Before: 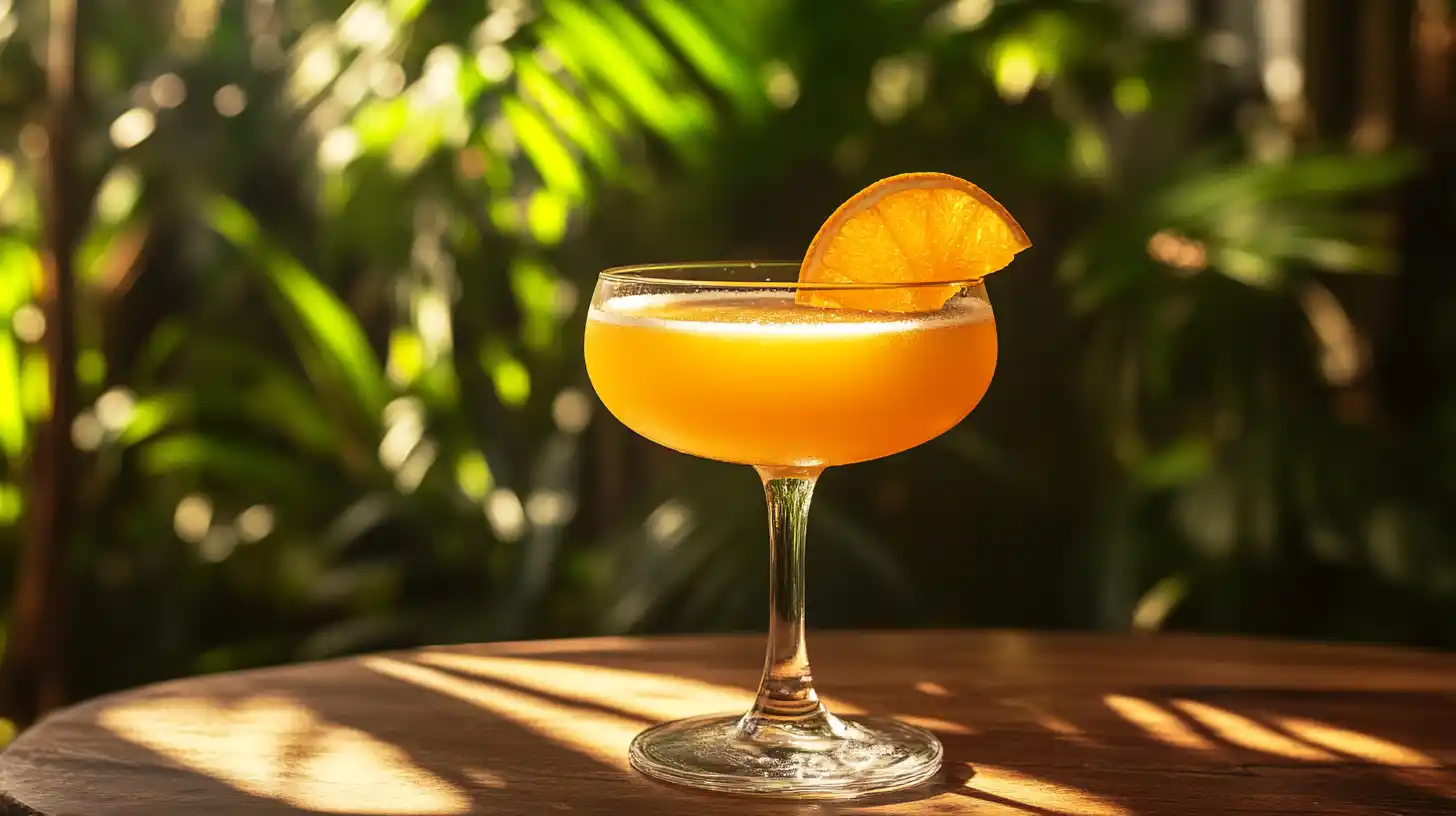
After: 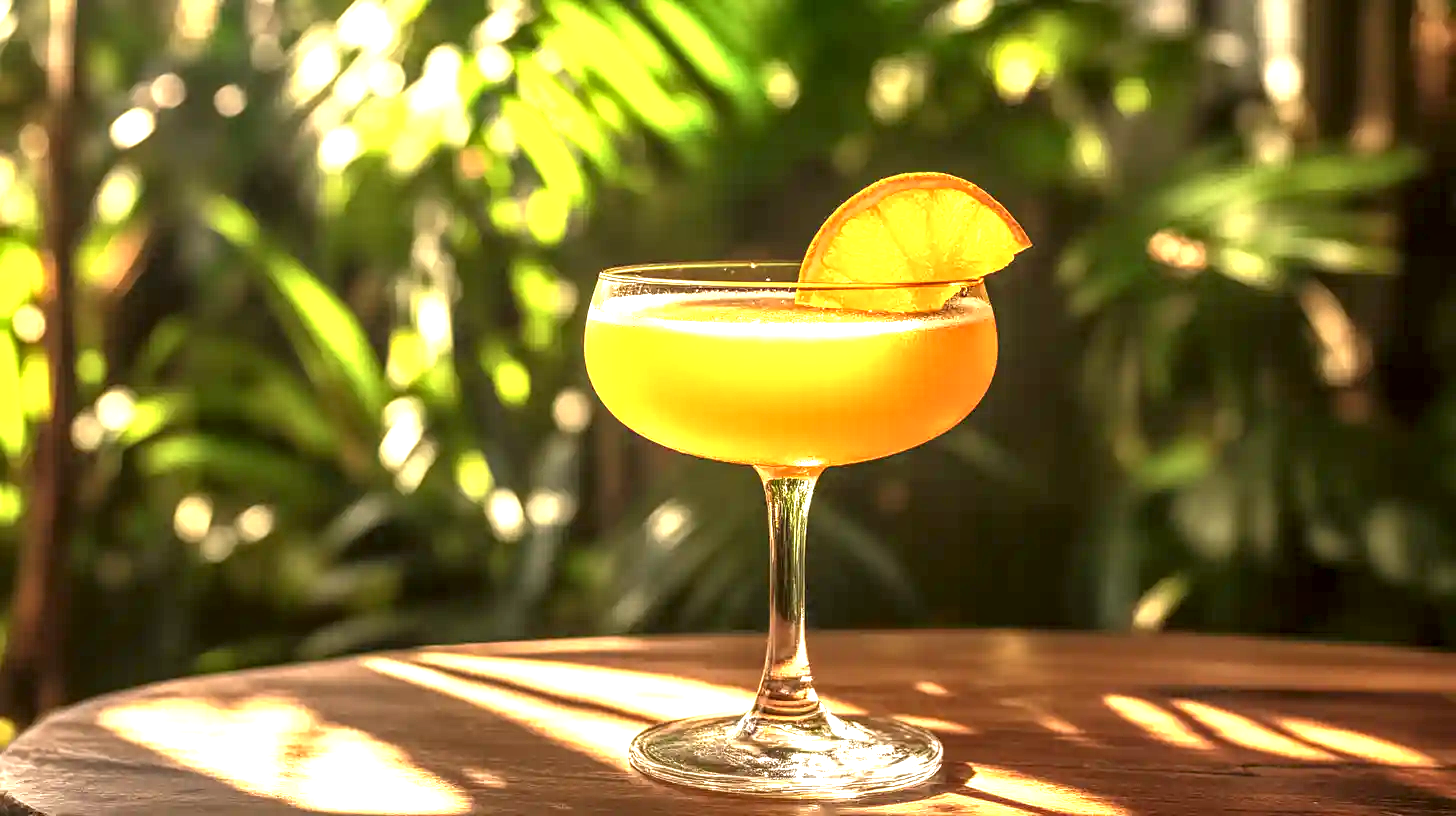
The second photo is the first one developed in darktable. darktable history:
exposure: black level correction 0, exposure 1.1 EV, compensate exposure bias true, compensate highlight preservation false
rgb curve: curves: ch0 [(0, 0) (0.053, 0.068) (0.122, 0.128) (1, 1)]
local contrast: highlights 60%, shadows 60%, detail 160%
